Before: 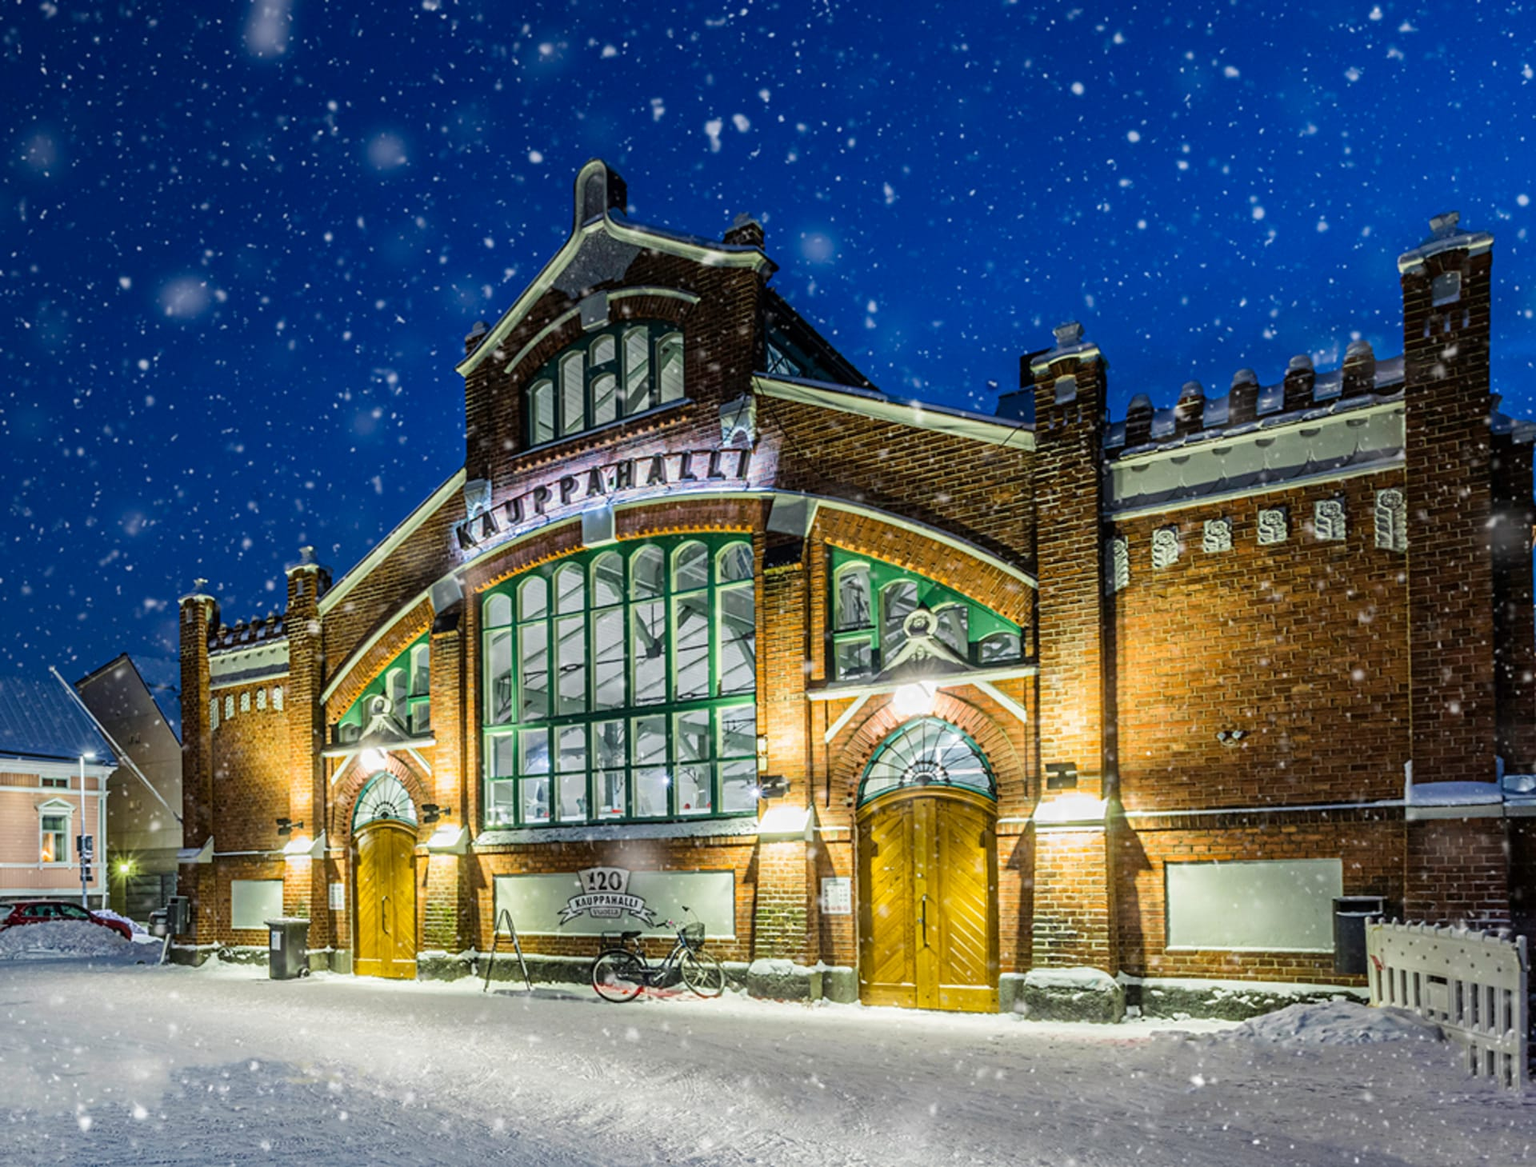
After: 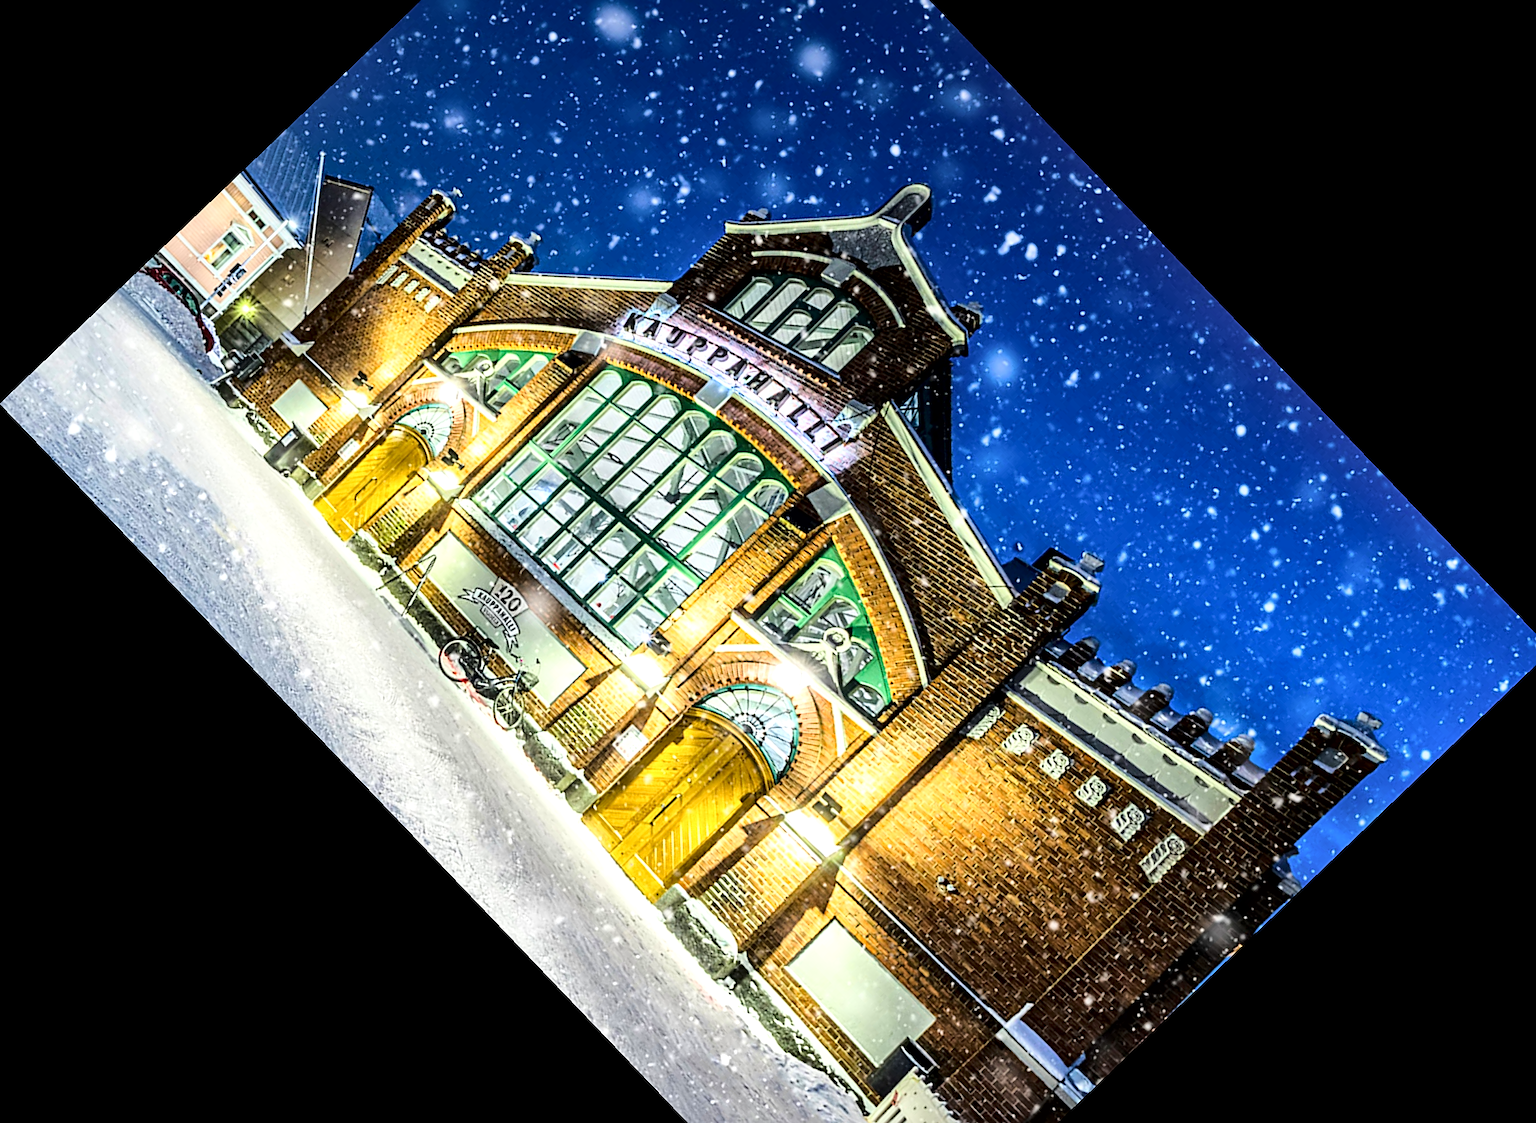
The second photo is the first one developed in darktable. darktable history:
local contrast: mode bilateral grid, contrast 25, coarseness 60, detail 151%, midtone range 0.2
sharpen: on, module defaults
crop and rotate: angle -46.26°, top 16.234%, right 0.912%, bottom 11.704%
base curve: curves: ch0 [(0, 0) (0.032, 0.037) (0.105, 0.228) (0.435, 0.76) (0.856, 0.983) (1, 1)]
